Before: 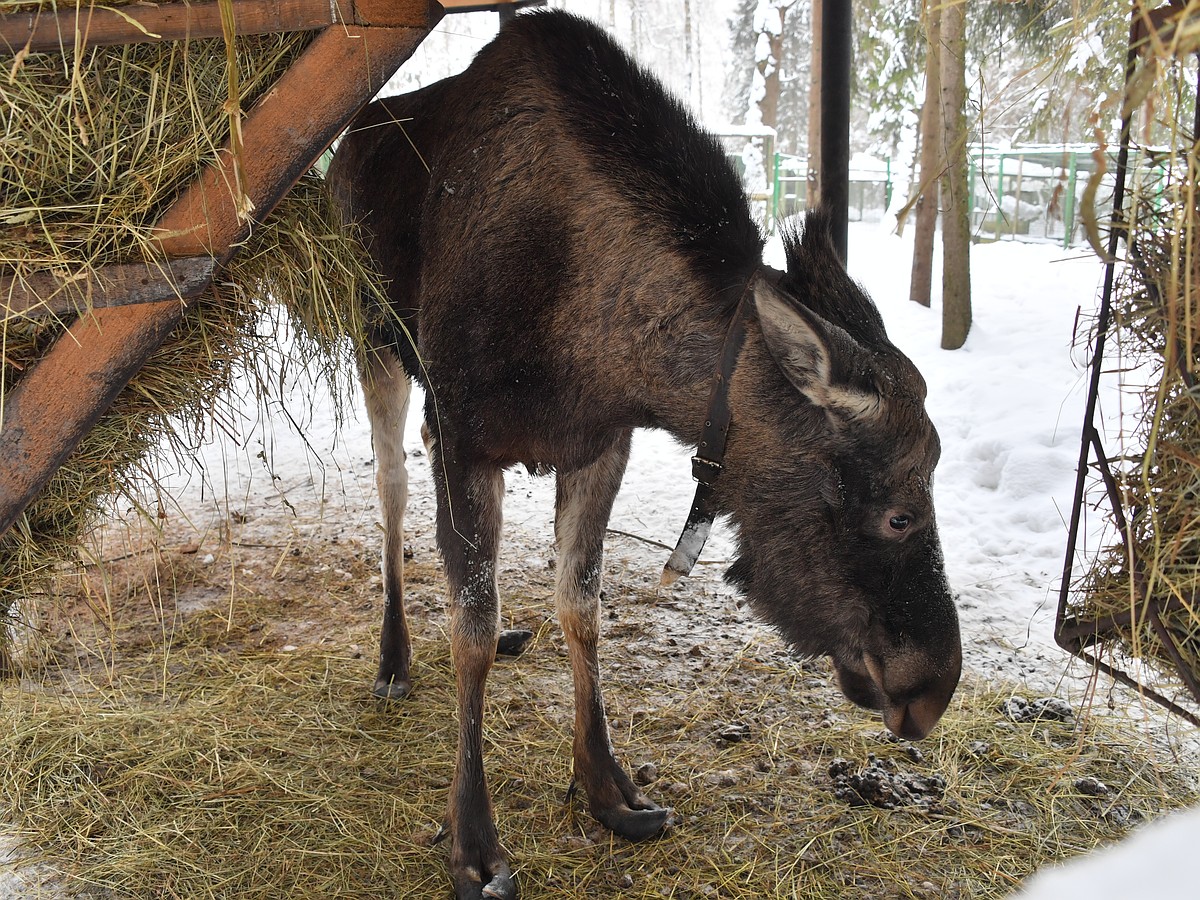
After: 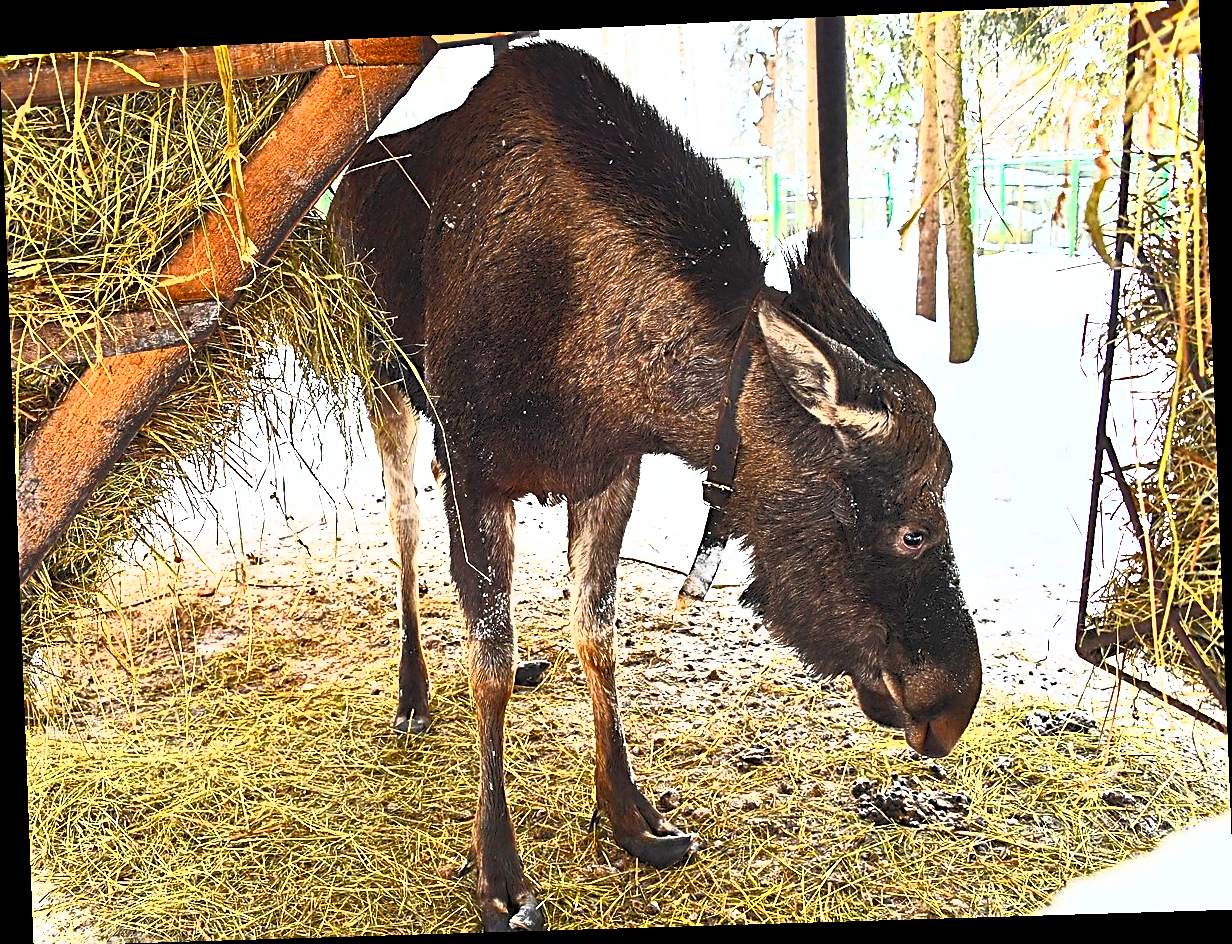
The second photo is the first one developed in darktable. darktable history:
contrast brightness saturation: contrast 1, brightness 1, saturation 1
tone equalizer: on, module defaults
rotate and perspective: rotation -2.22°, lens shift (horizontal) -0.022, automatic cropping off
sharpen: radius 3.025, amount 0.757
haze removal: compatibility mode true, adaptive false
